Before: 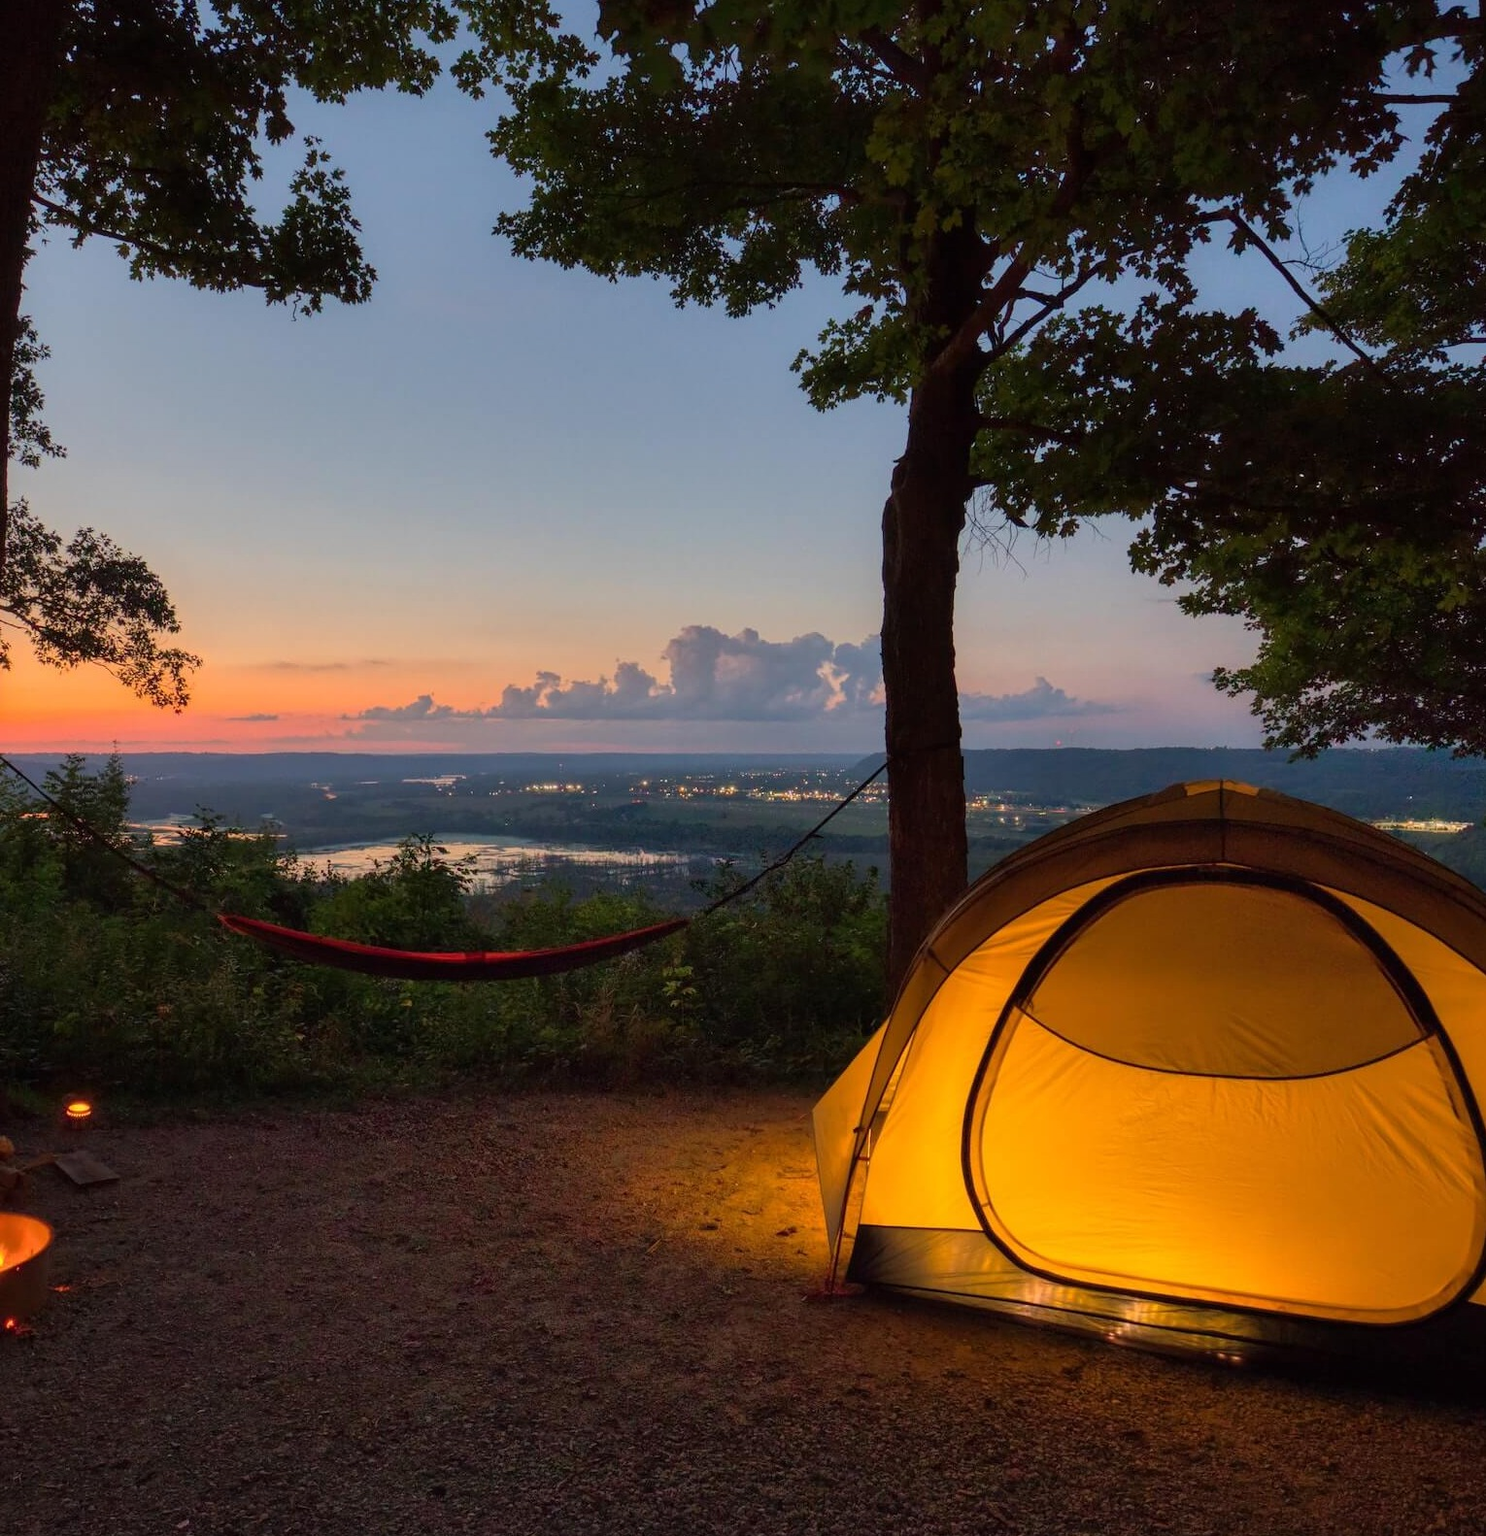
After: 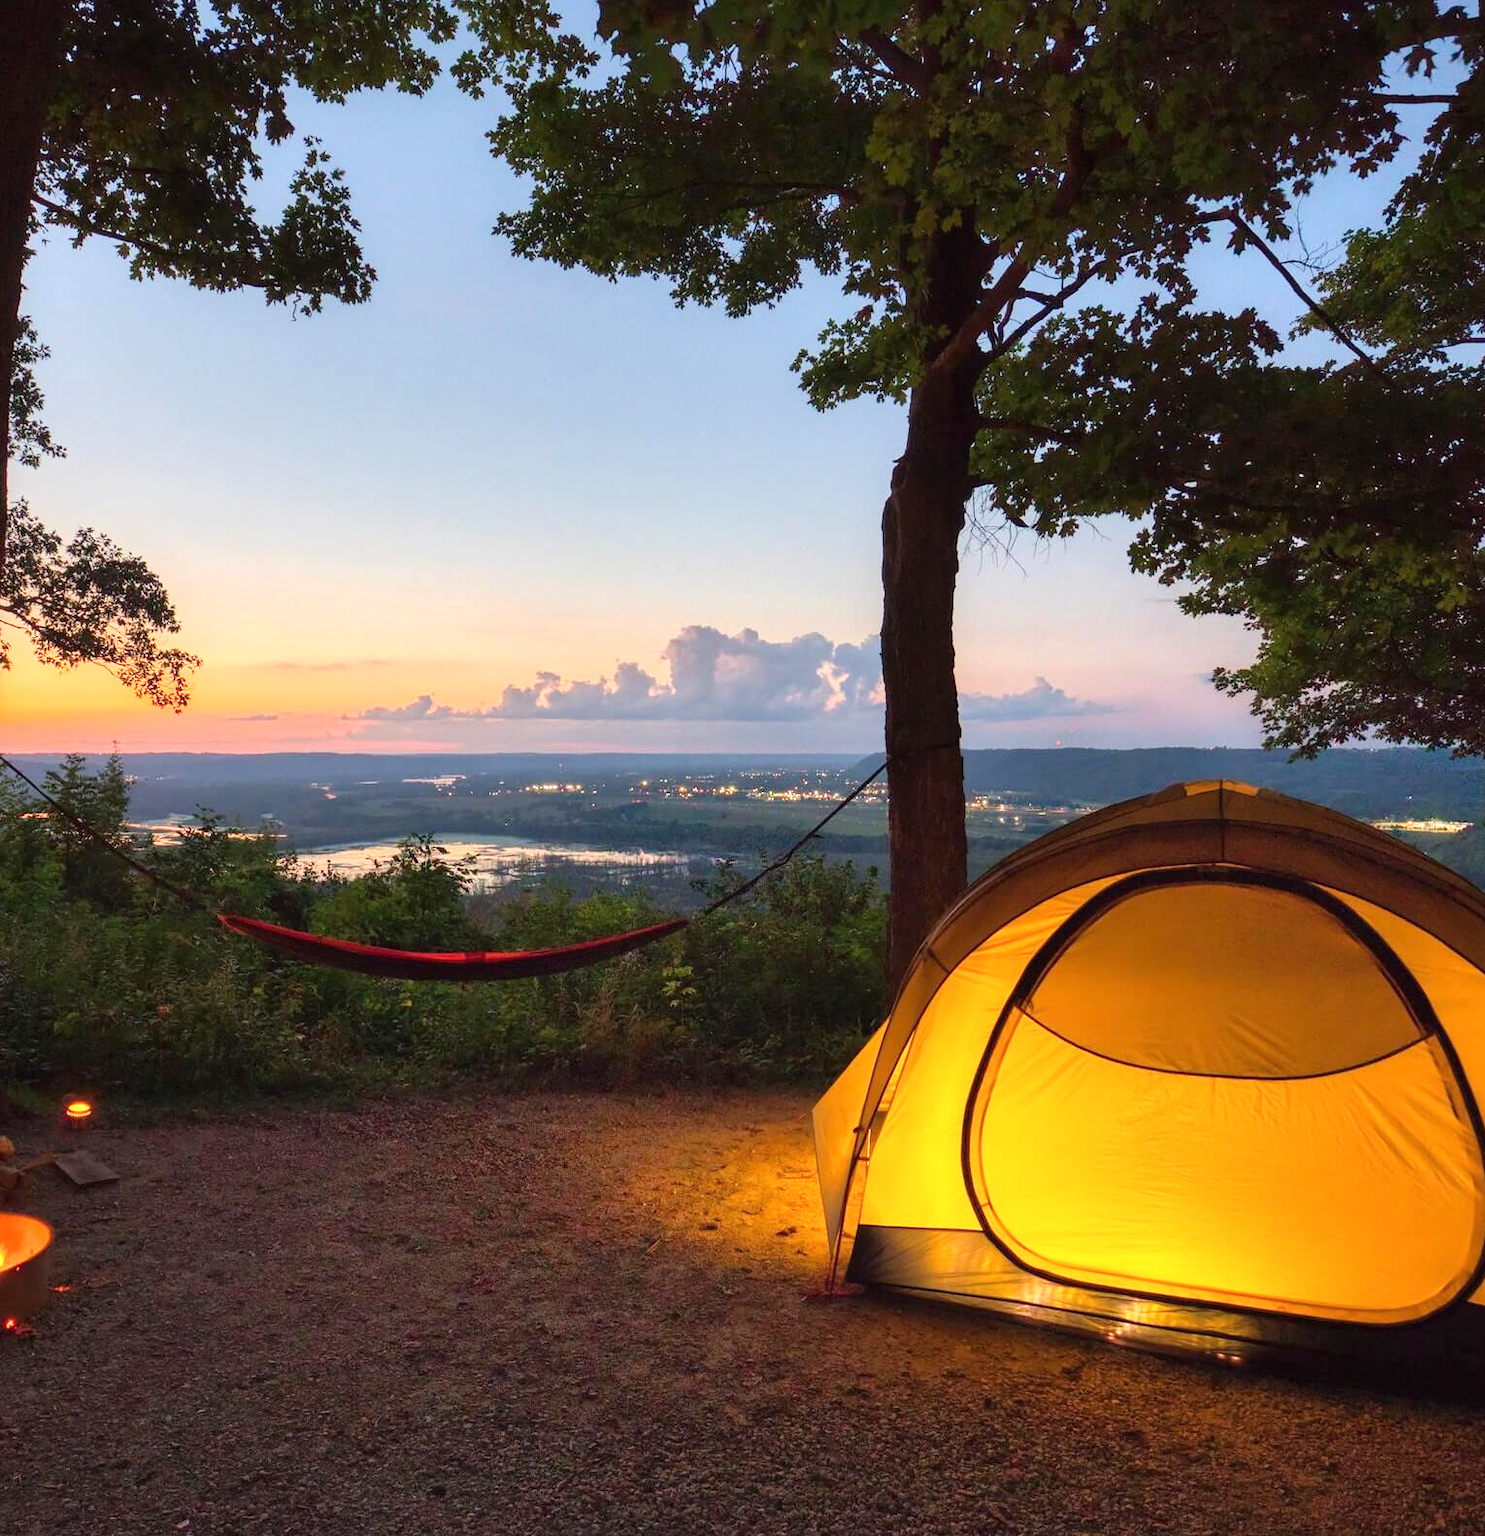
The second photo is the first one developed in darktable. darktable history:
base curve: curves: ch0 [(0, 0) (0.472, 0.508) (1, 1)], preserve colors none
exposure: black level correction -0.001, exposure 0.901 EV, compensate highlight preservation false
